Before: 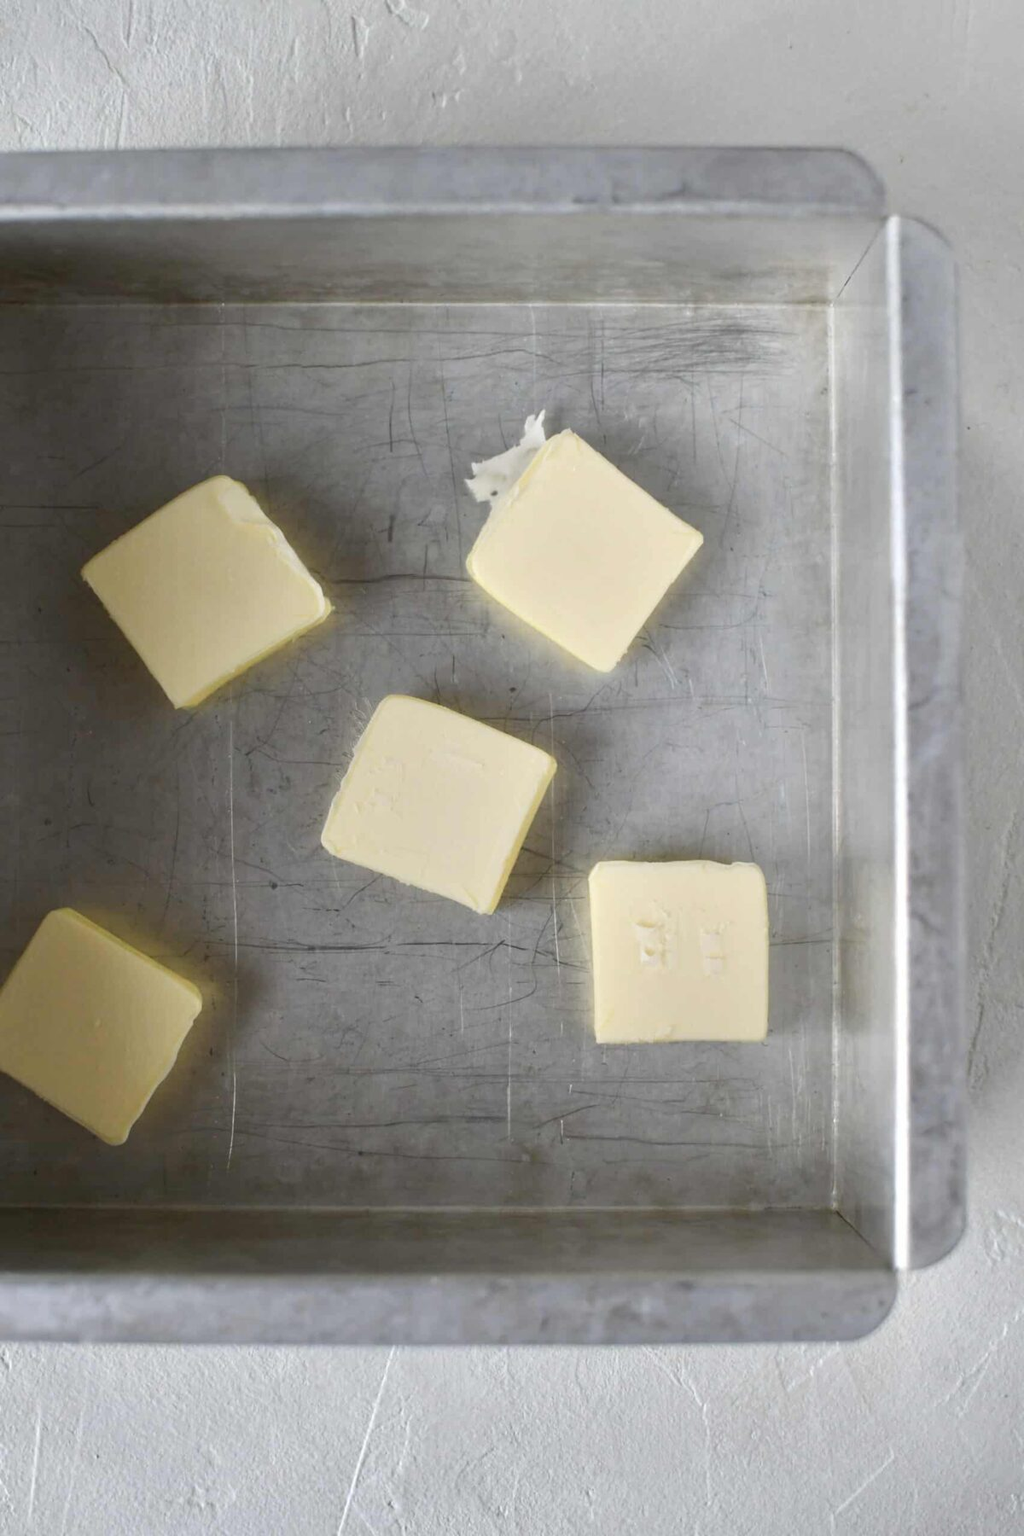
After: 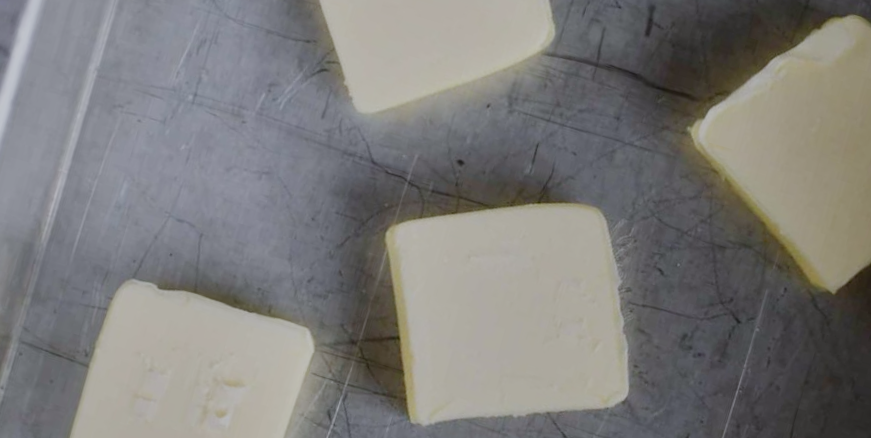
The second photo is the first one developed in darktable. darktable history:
filmic rgb: middle gray luminance 29%, black relative exposure -10.3 EV, white relative exposure 5.5 EV, threshold 6 EV, target black luminance 0%, hardness 3.95, latitude 2.04%, contrast 1.132, highlights saturation mix 5%, shadows ↔ highlights balance 15.11%, preserve chrominance no, color science v3 (2019), use custom middle-gray values true, iterations of high-quality reconstruction 0, enable highlight reconstruction true
crop and rotate: angle 16.12°, top 30.835%, bottom 35.653%
color calibration: illuminant as shot in camera, x 0.358, y 0.373, temperature 4628.91 K
